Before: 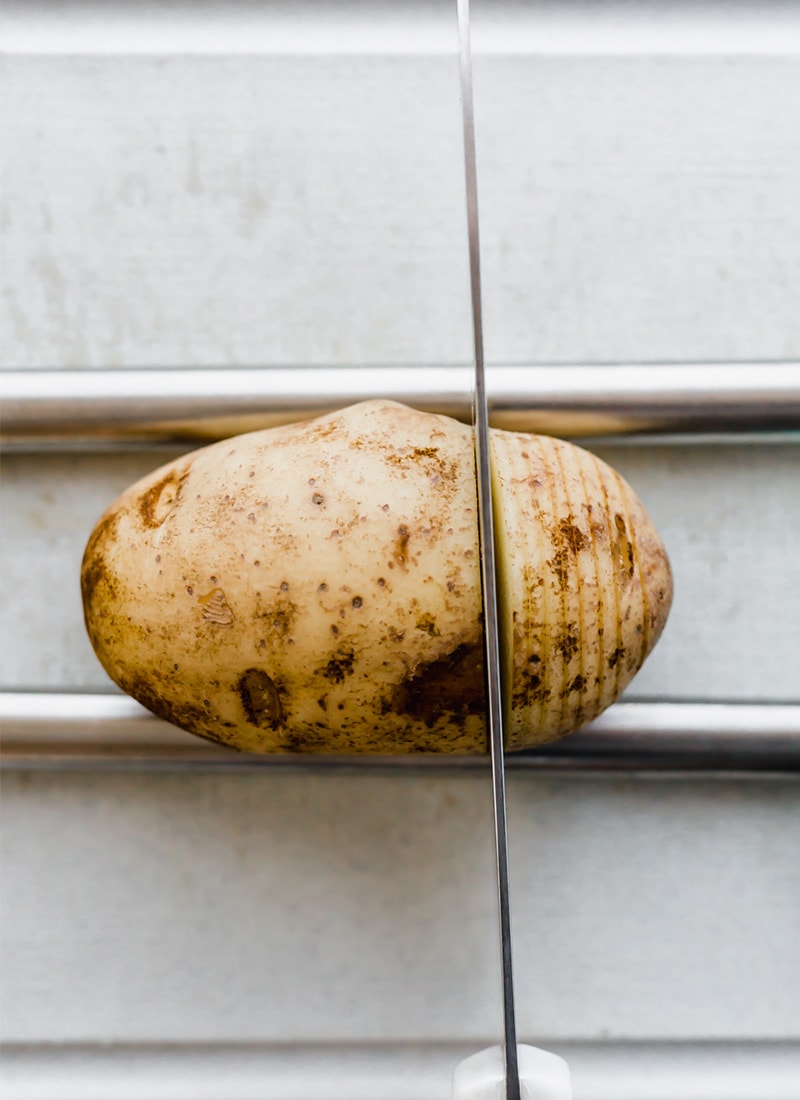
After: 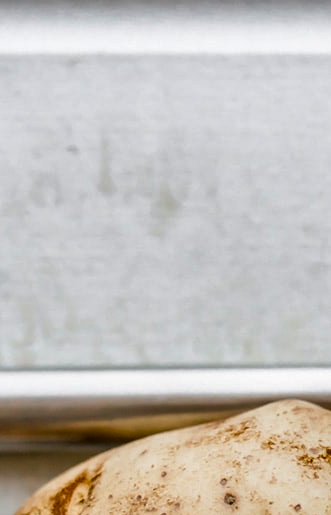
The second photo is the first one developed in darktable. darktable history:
local contrast: on, module defaults
shadows and highlights: low approximation 0.01, soften with gaussian
crop and rotate: left 11.098%, top 0.046%, right 47.428%, bottom 53.105%
velvia: strength 15.26%
